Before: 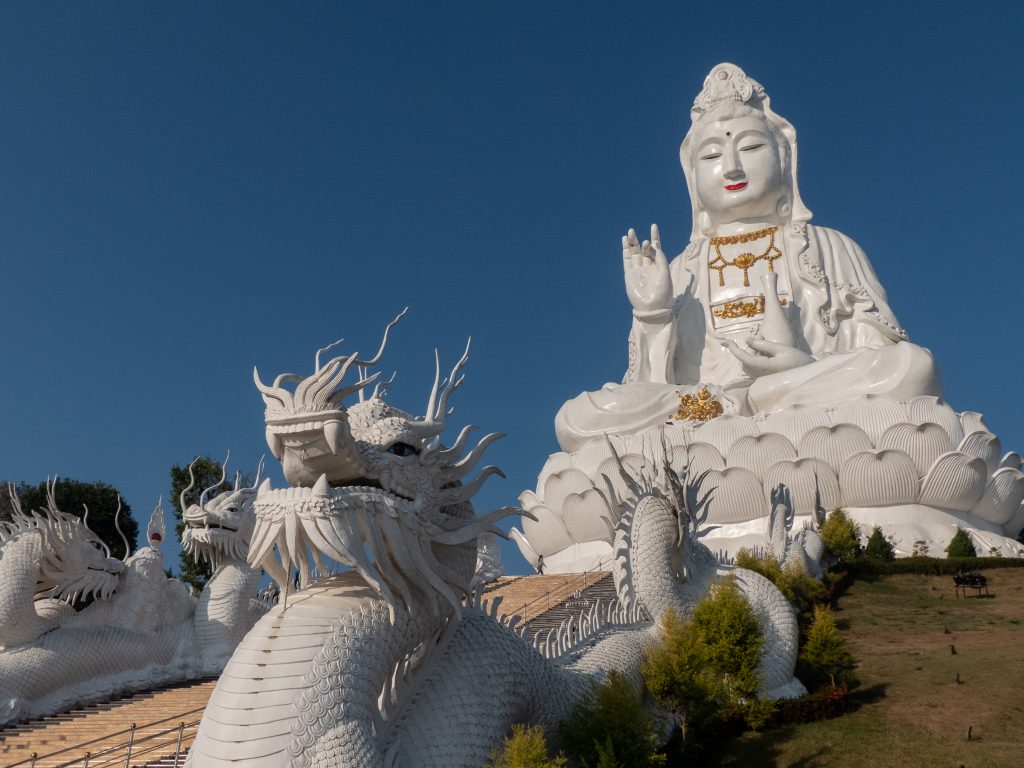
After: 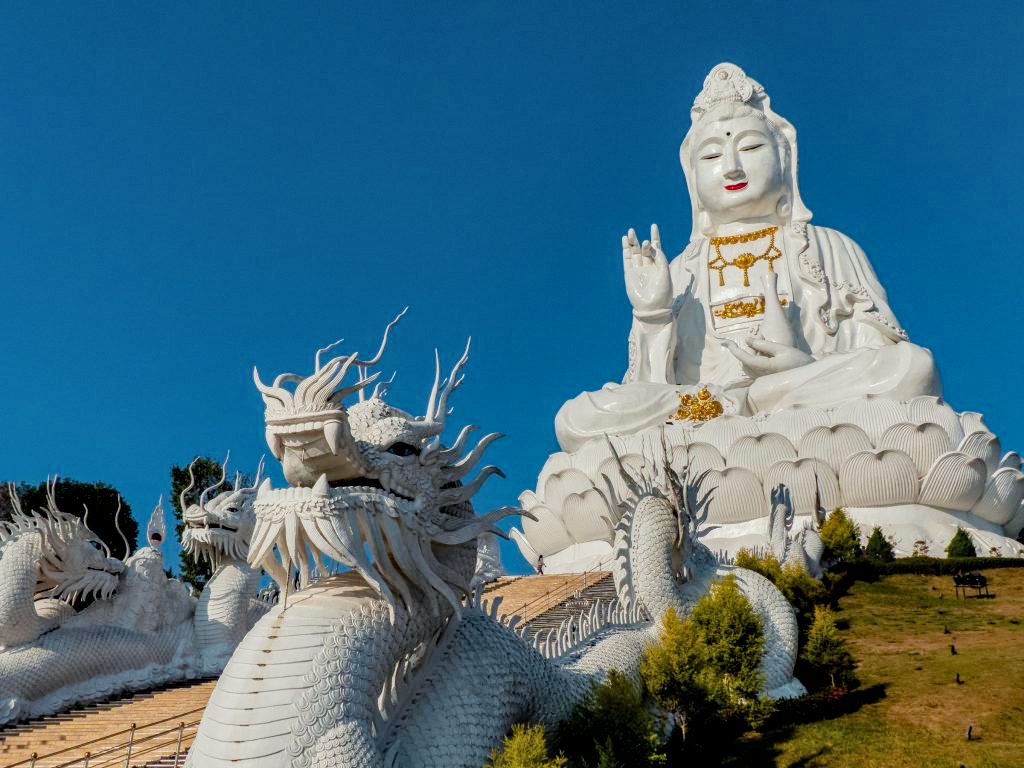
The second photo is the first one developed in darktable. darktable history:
filmic rgb: black relative exposure -7.65 EV, white relative exposure 4.56 EV, hardness 3.61, contrast 1.05
exposure: exposure 0.556 EV, compensate highlight preservation false
color balance rgb: perceptual saturation grading › global saturation 35%, perceptual saturation grading › highlights -25%, perceptual saturation grading › shadows 50%
local contrast: on, module defaults
shadows and highlights: soften with gaussian
white balance: emerald 1
color calibration: illuminant Planckian (black body), x 0.351, y 0.352, temperature 4794.27 K
haze removal: compatibility mode true, adaptive false
